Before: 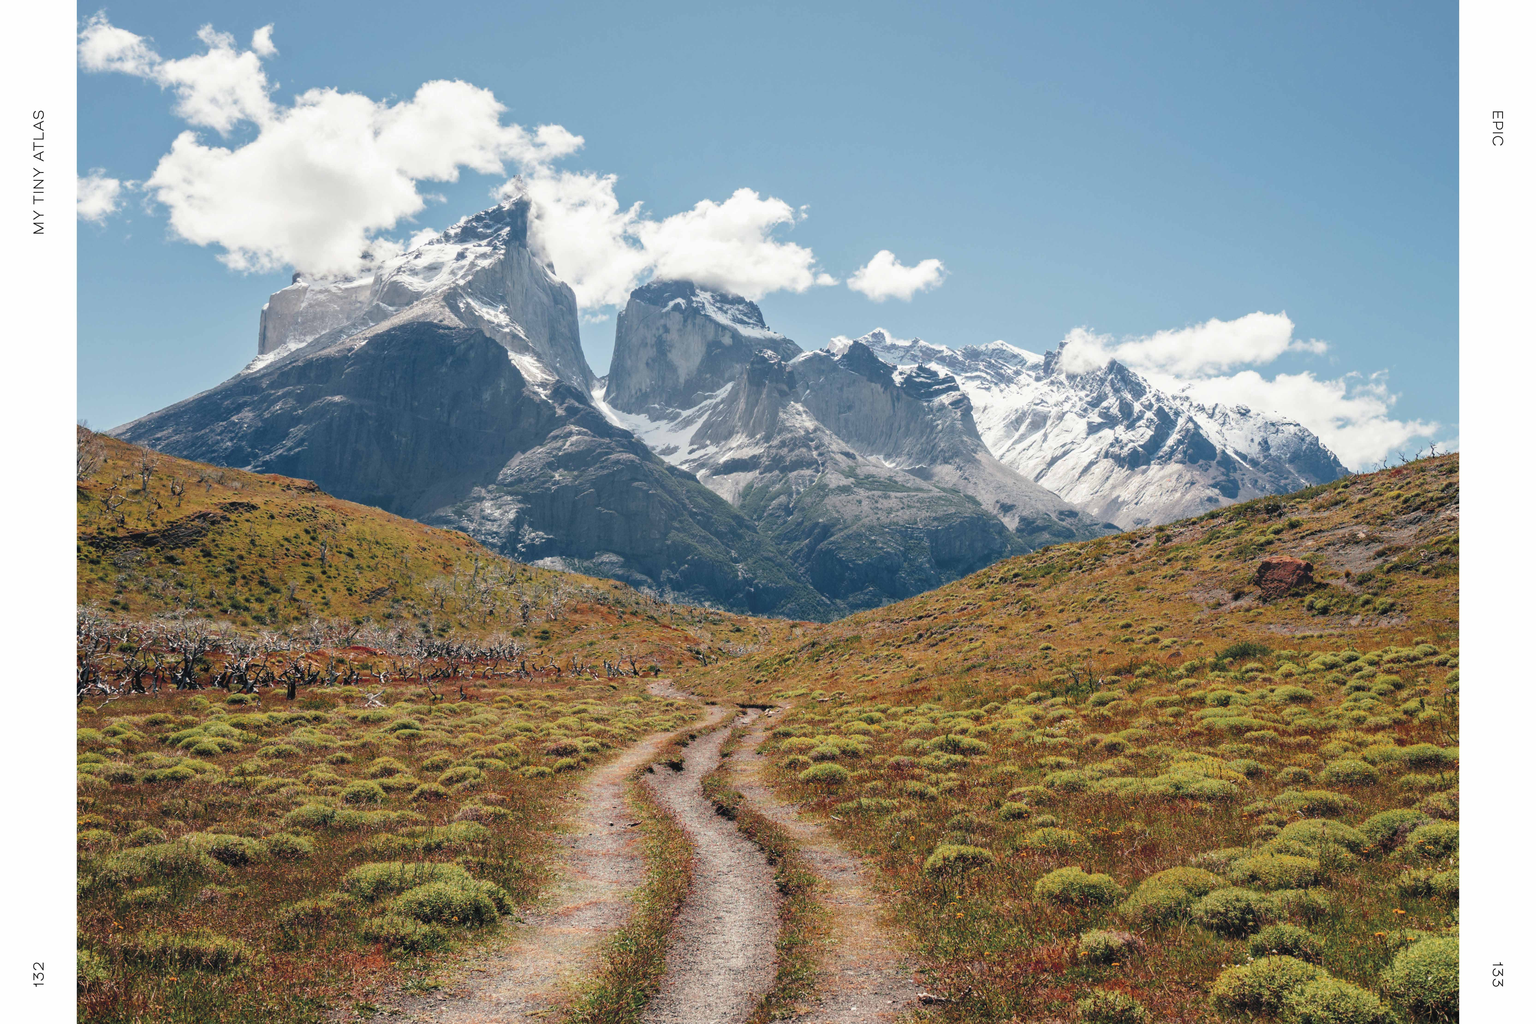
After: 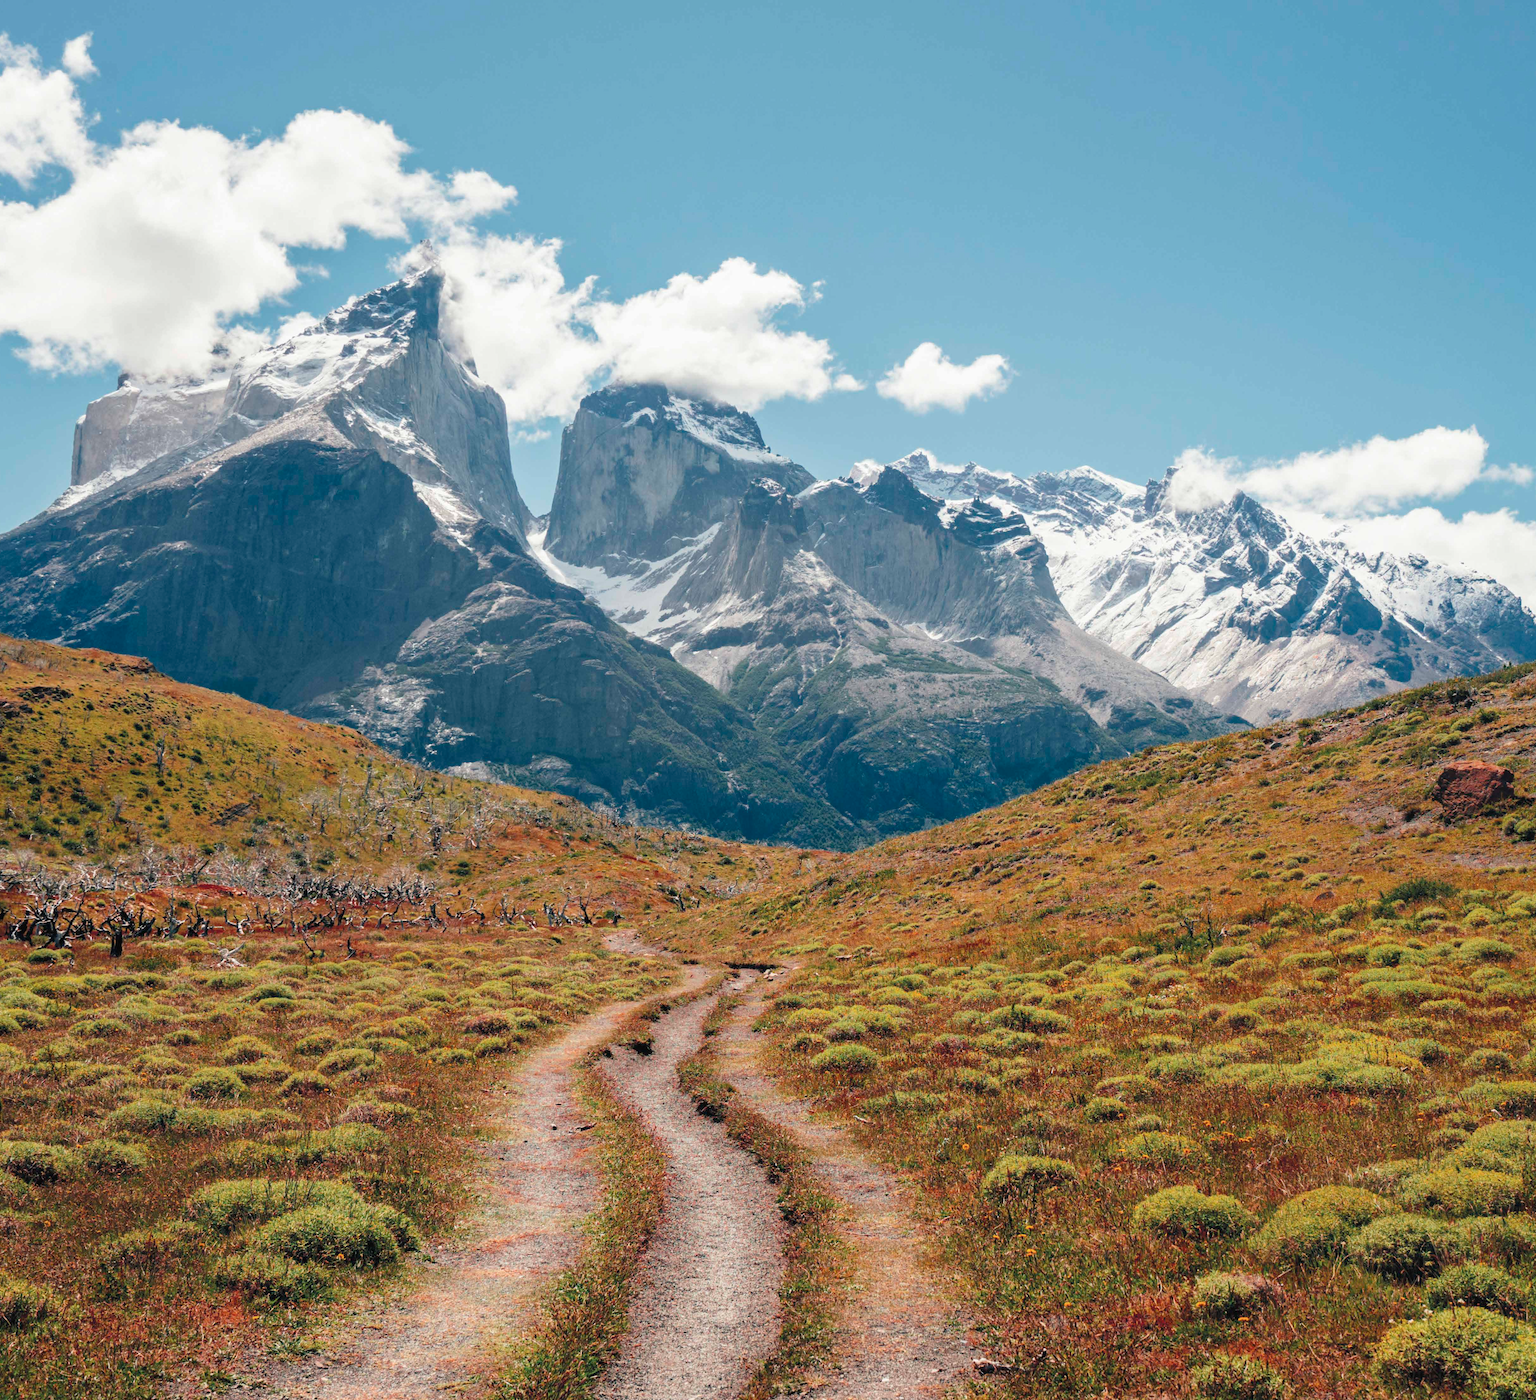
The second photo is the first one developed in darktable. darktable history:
crop: left 13.444%, right 13.424%
